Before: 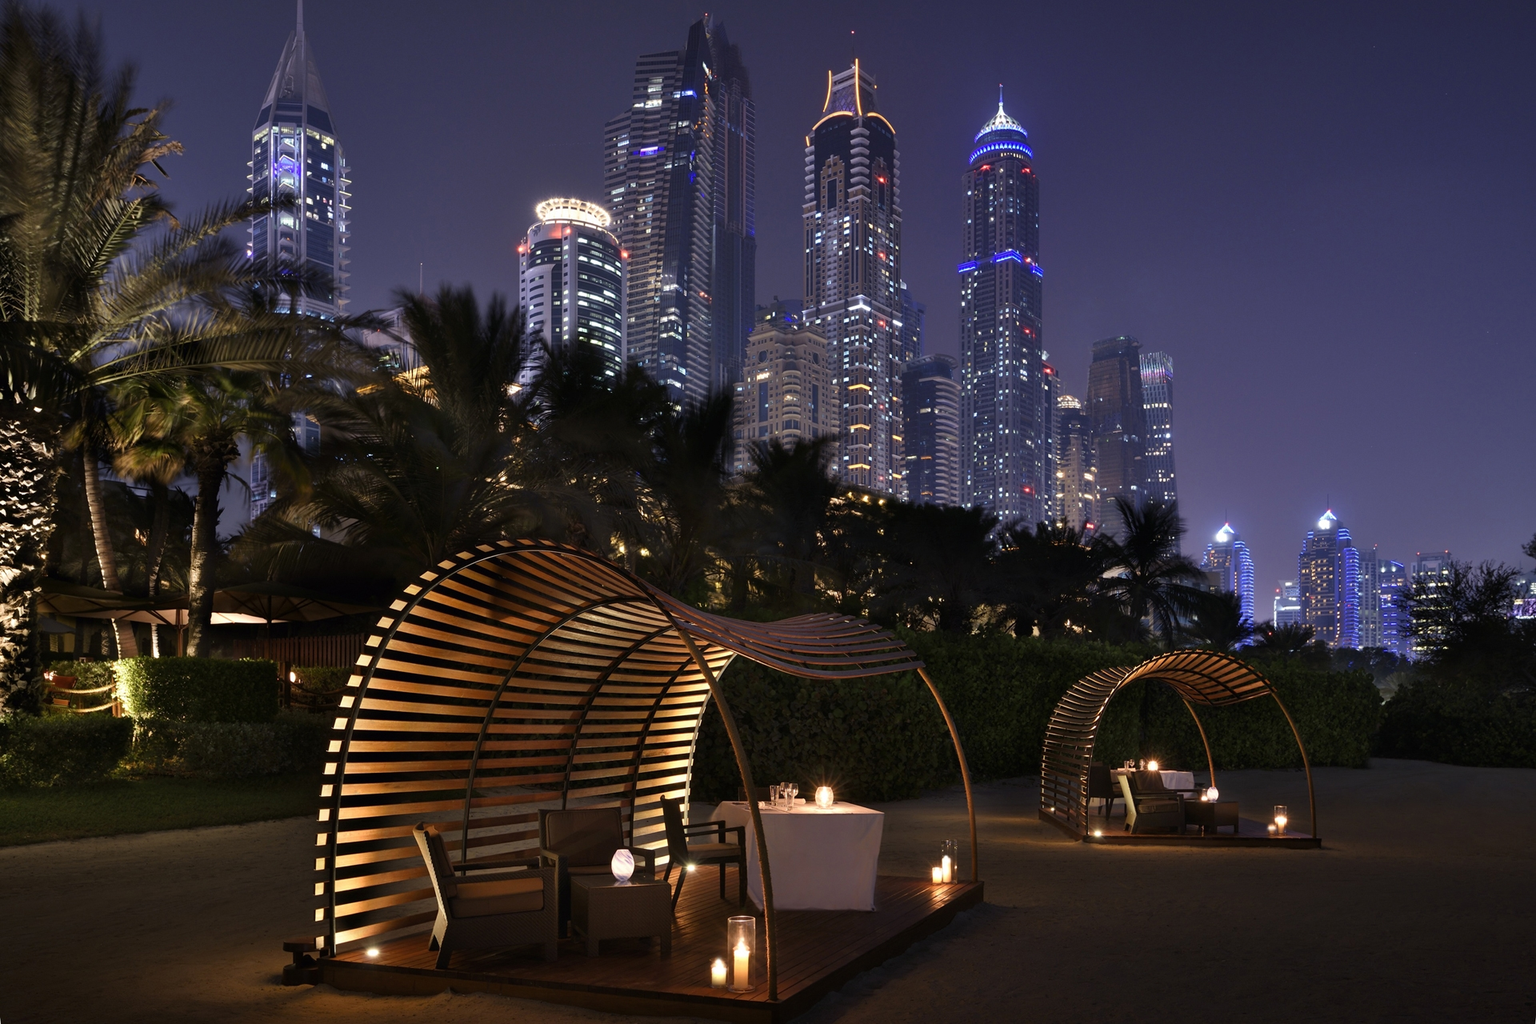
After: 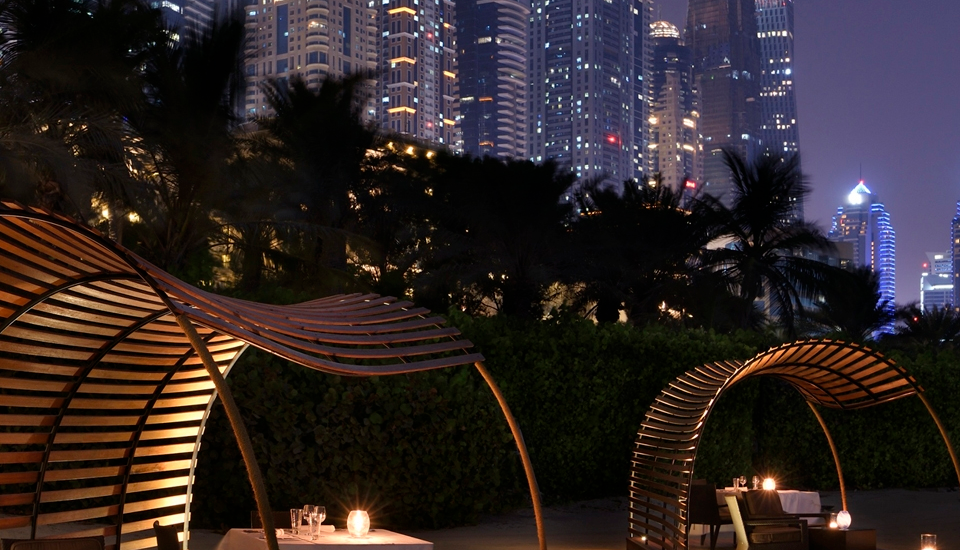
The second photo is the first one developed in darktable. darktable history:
crop: left 35.046%, top 37.021%, right 14.951%, bottom 19.936%
